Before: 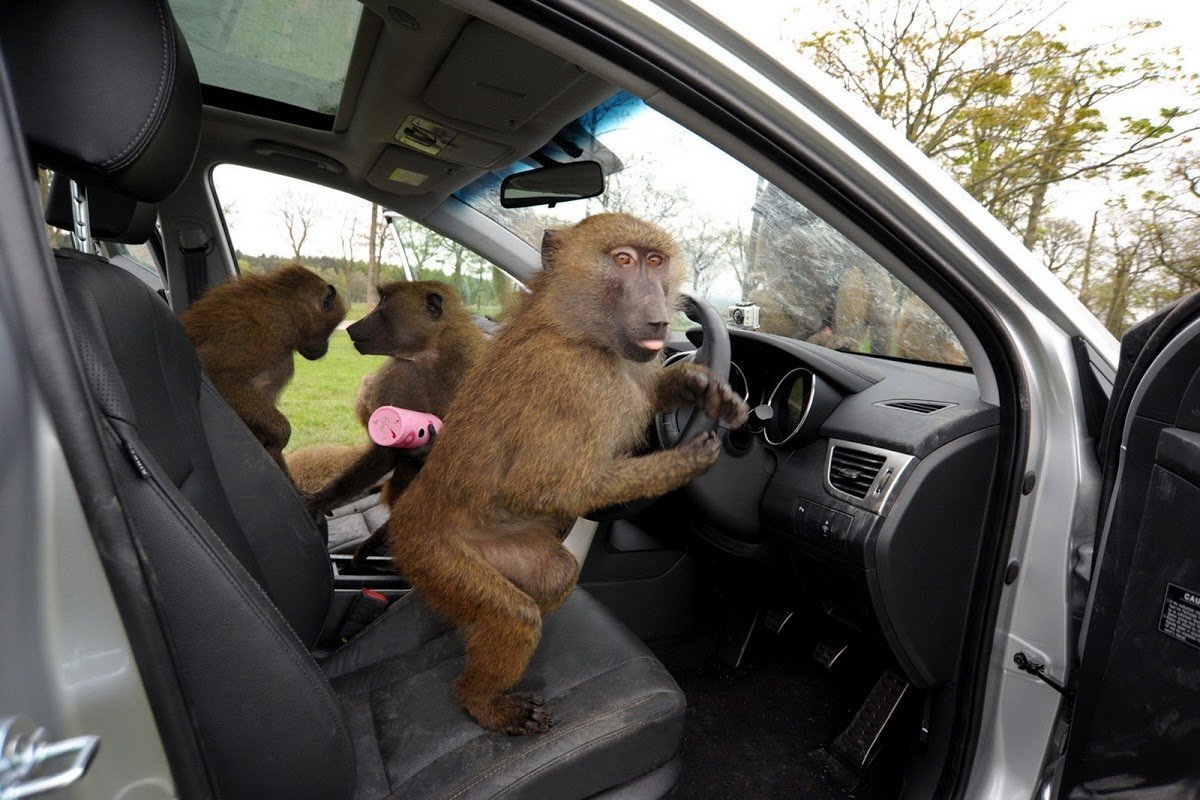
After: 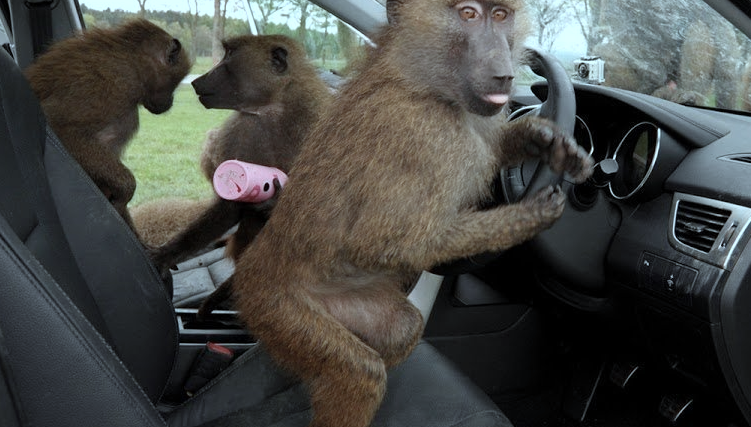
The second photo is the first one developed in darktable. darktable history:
color correction: highlights a* -12.84, highlights b* -18.09, saturation 0.715
crop: left 12.926%, top 30.818%, right 24.483%, bottom 15.766%
